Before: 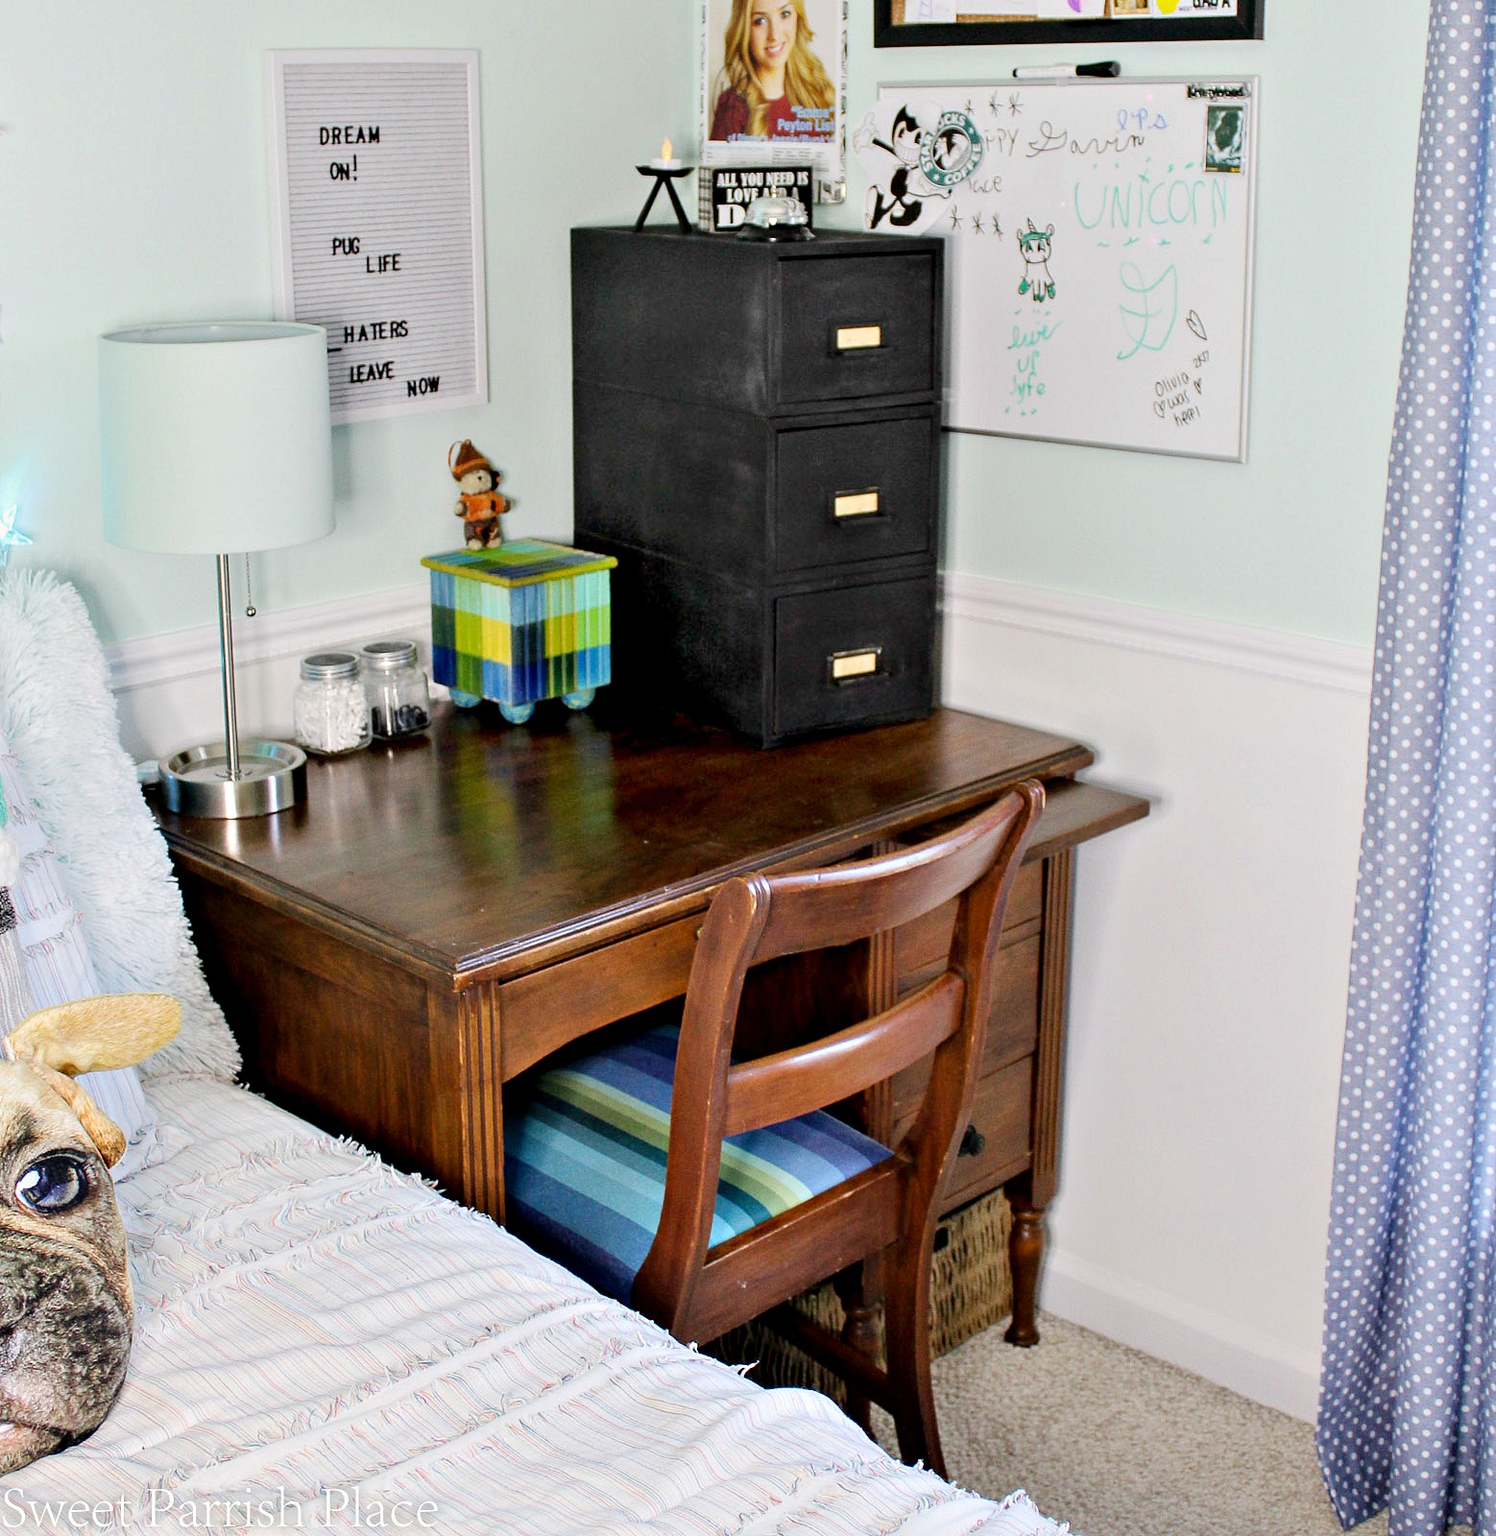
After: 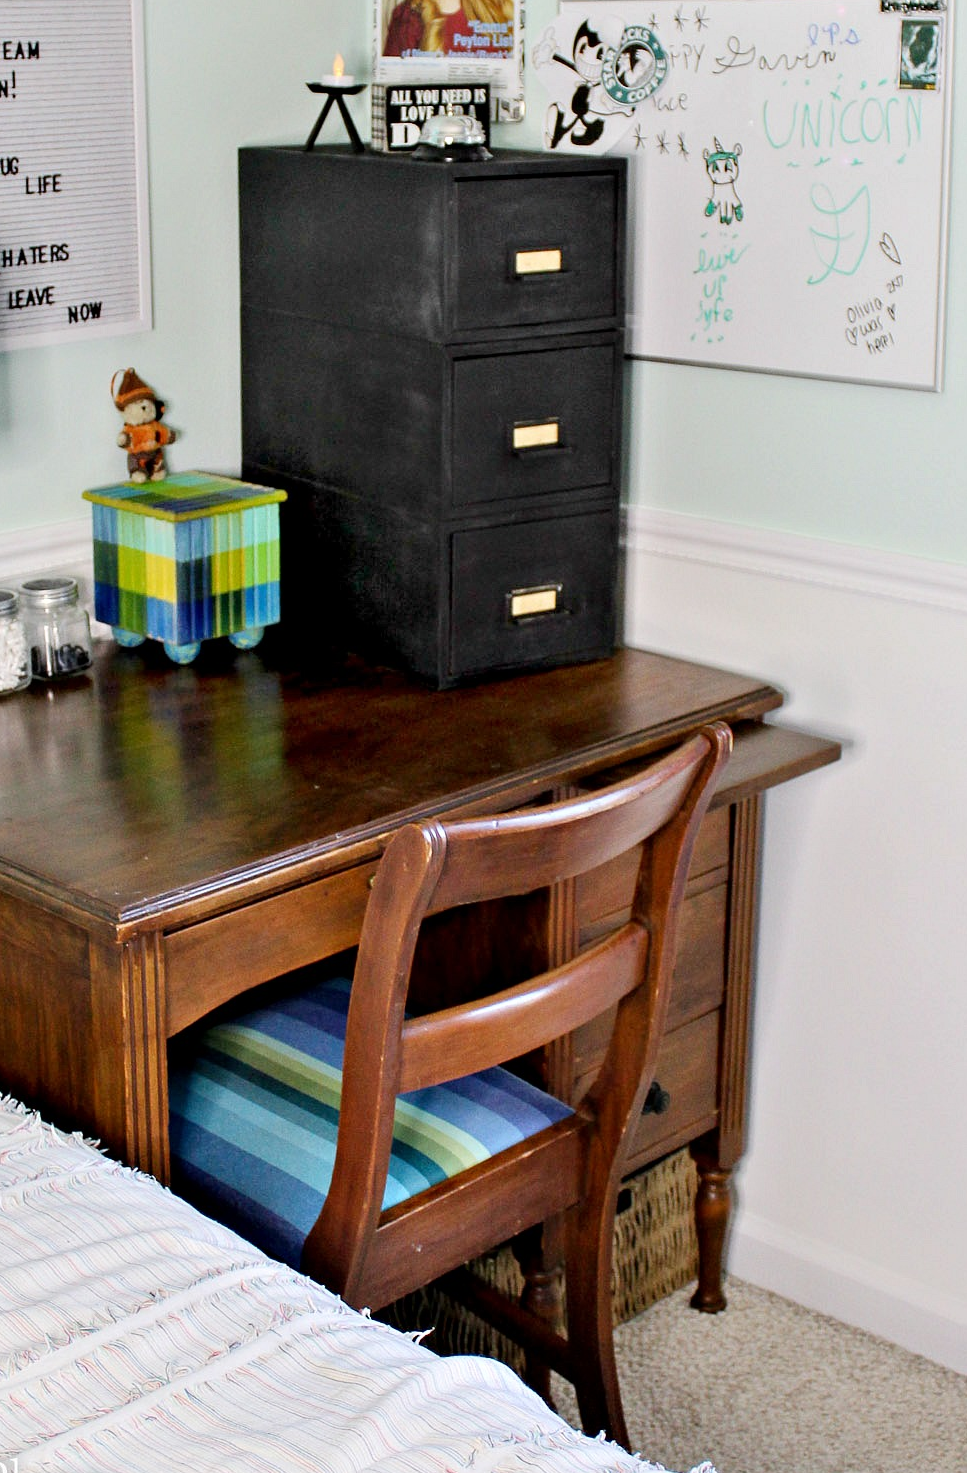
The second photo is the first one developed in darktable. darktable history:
crop and rotate: left 22.89%, top 5.642%, right 15.035%, bottom 2.248%
